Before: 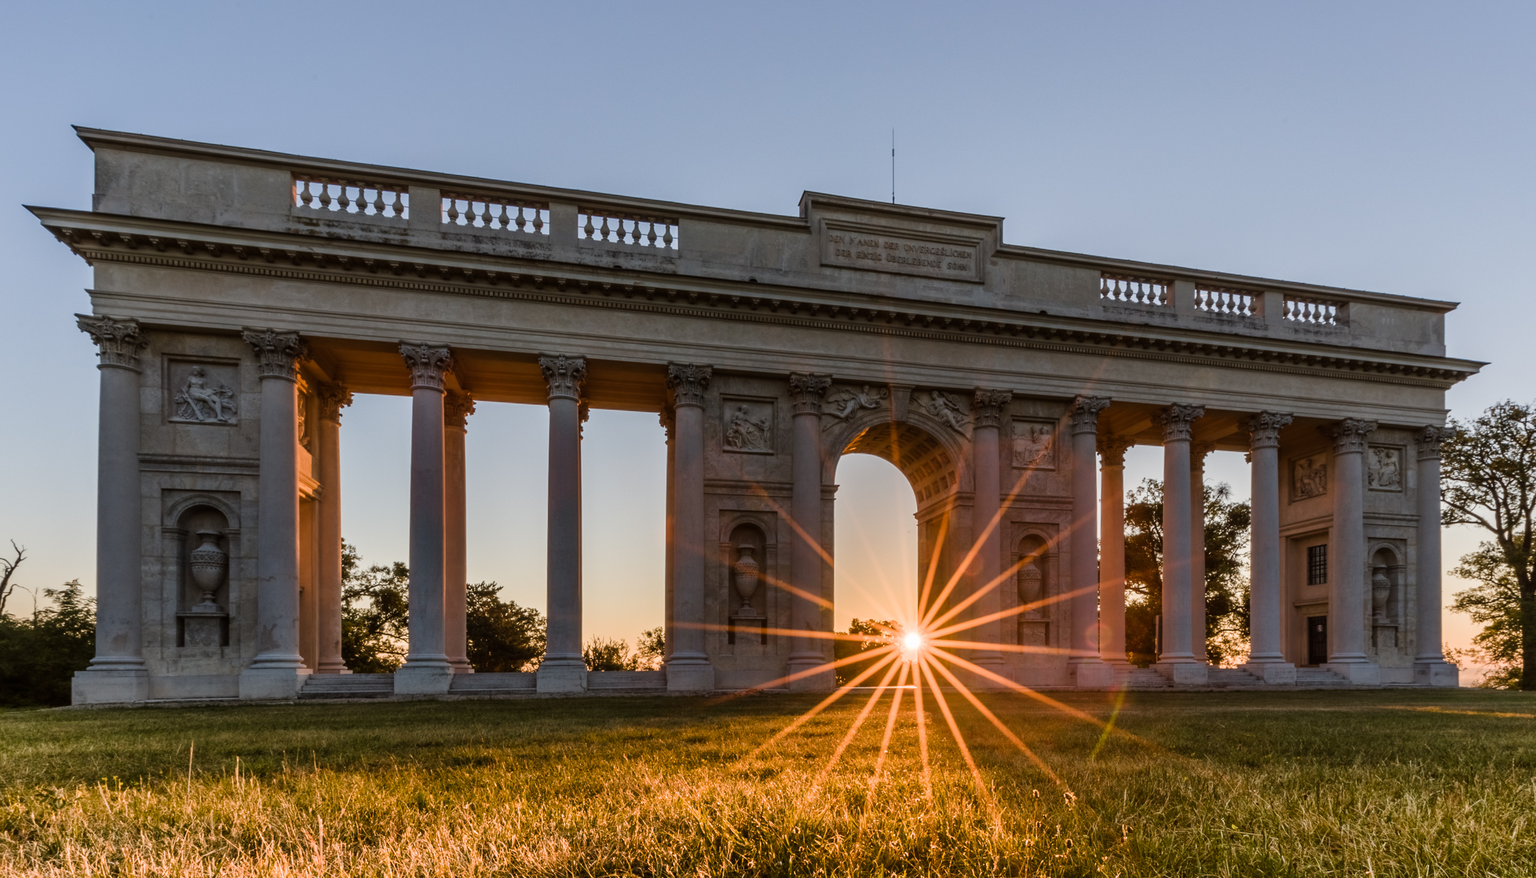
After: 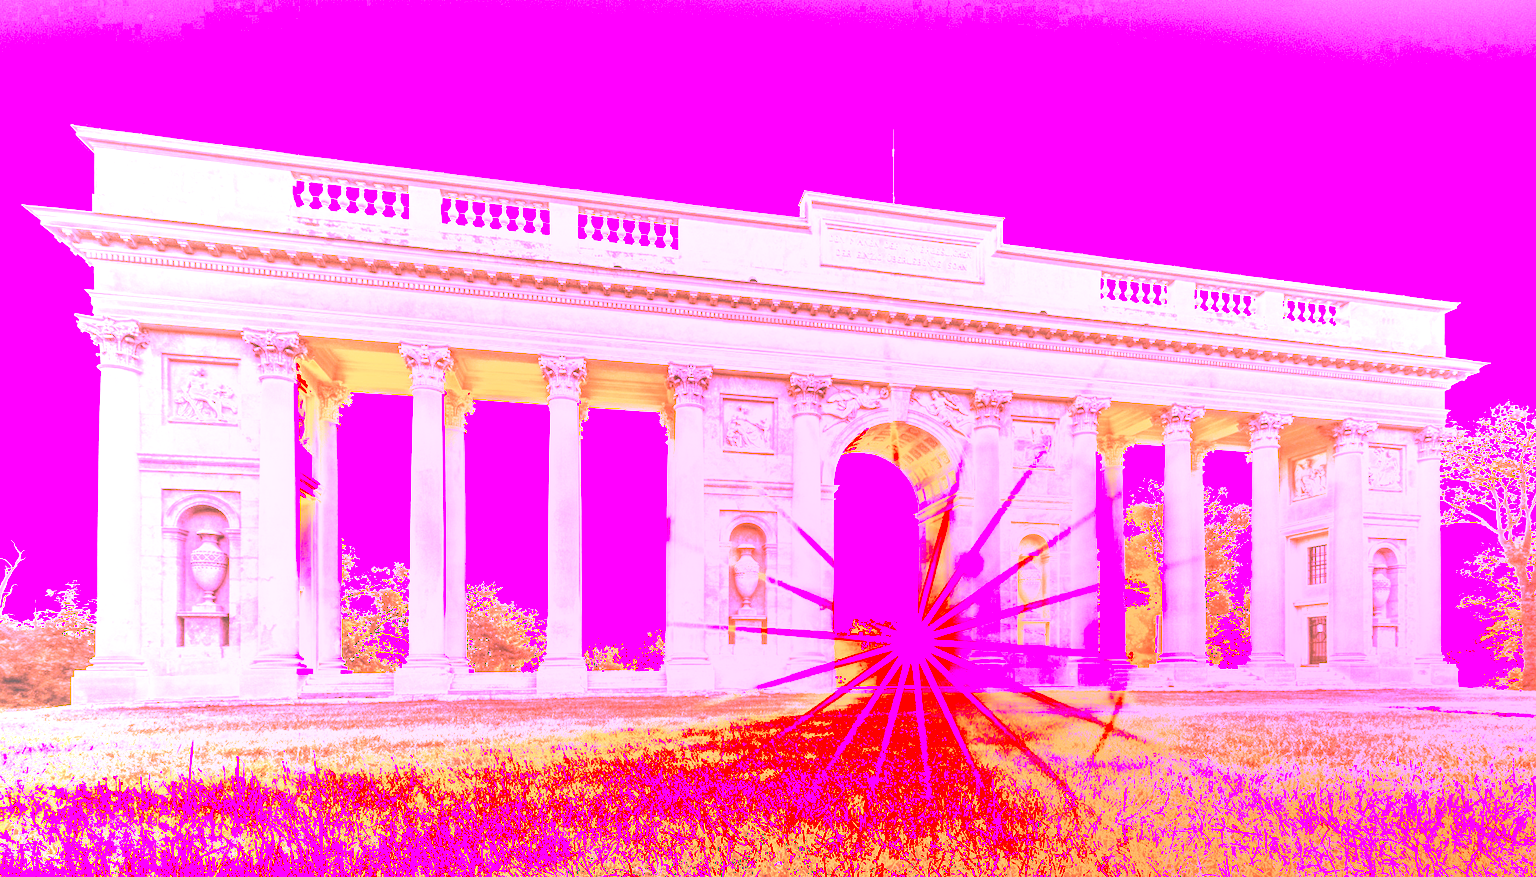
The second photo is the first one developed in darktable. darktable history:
local contrast: detail 130%
white balance: red 8, blue 8
